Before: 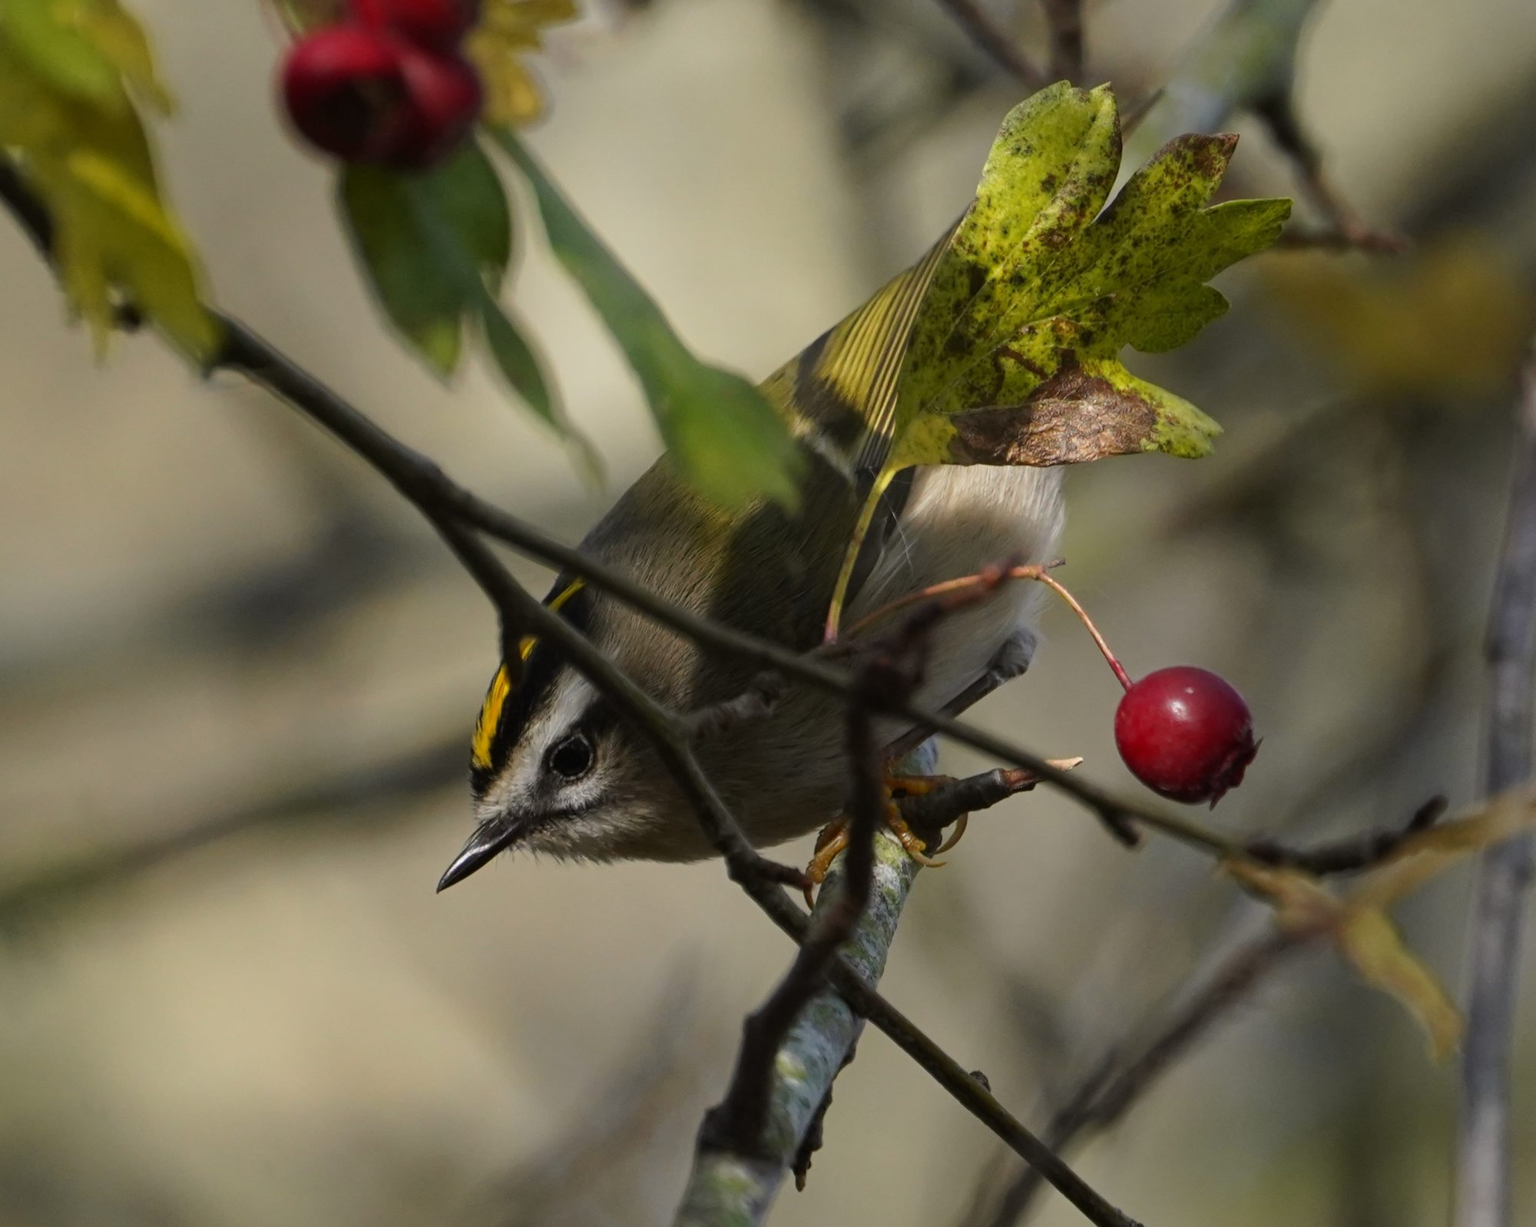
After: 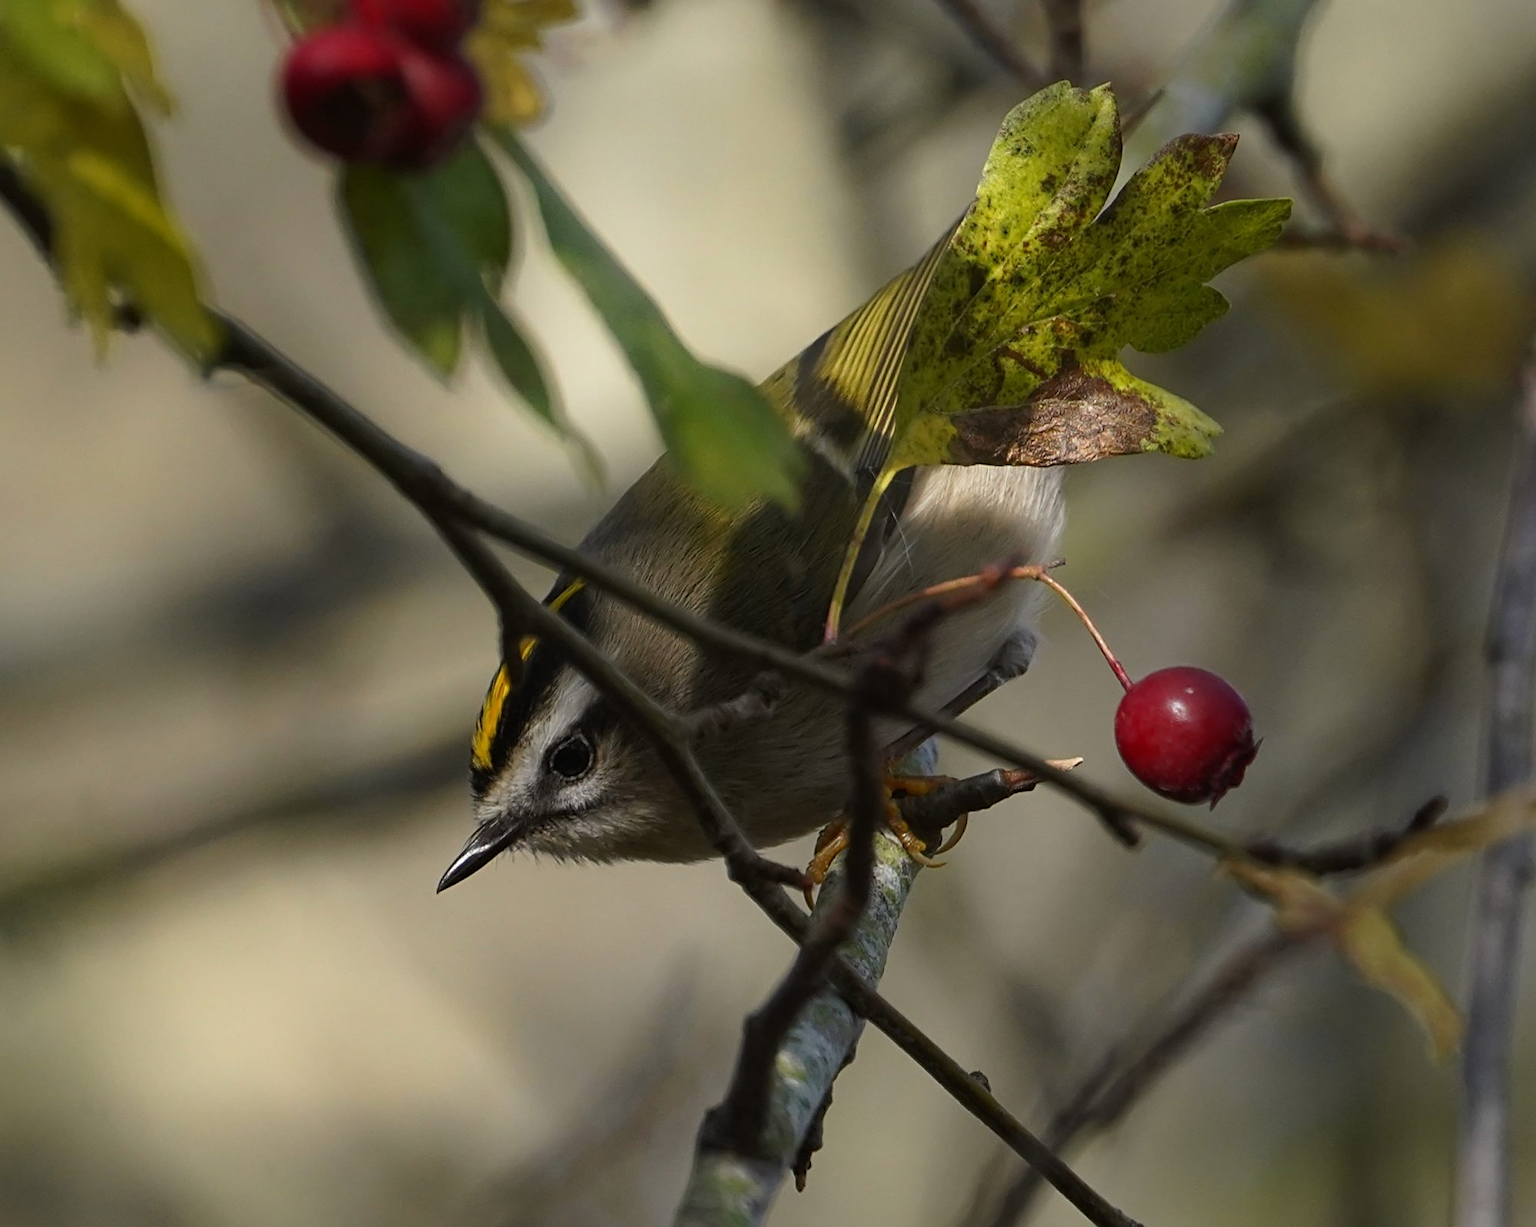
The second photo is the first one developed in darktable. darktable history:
sharpen: on, module defaults
tone equalizer: -8 EV -0.001 EV, -7 EV 0.001 EV, -6 EV -0.002 EV, -5 EV -0.003 EV, -4 EV -0.062 EV, -3 EV -0.222 EV, -2 EV -0.267 EV, -1 EV 0.105 EV, +0 EV 0.303 EV
